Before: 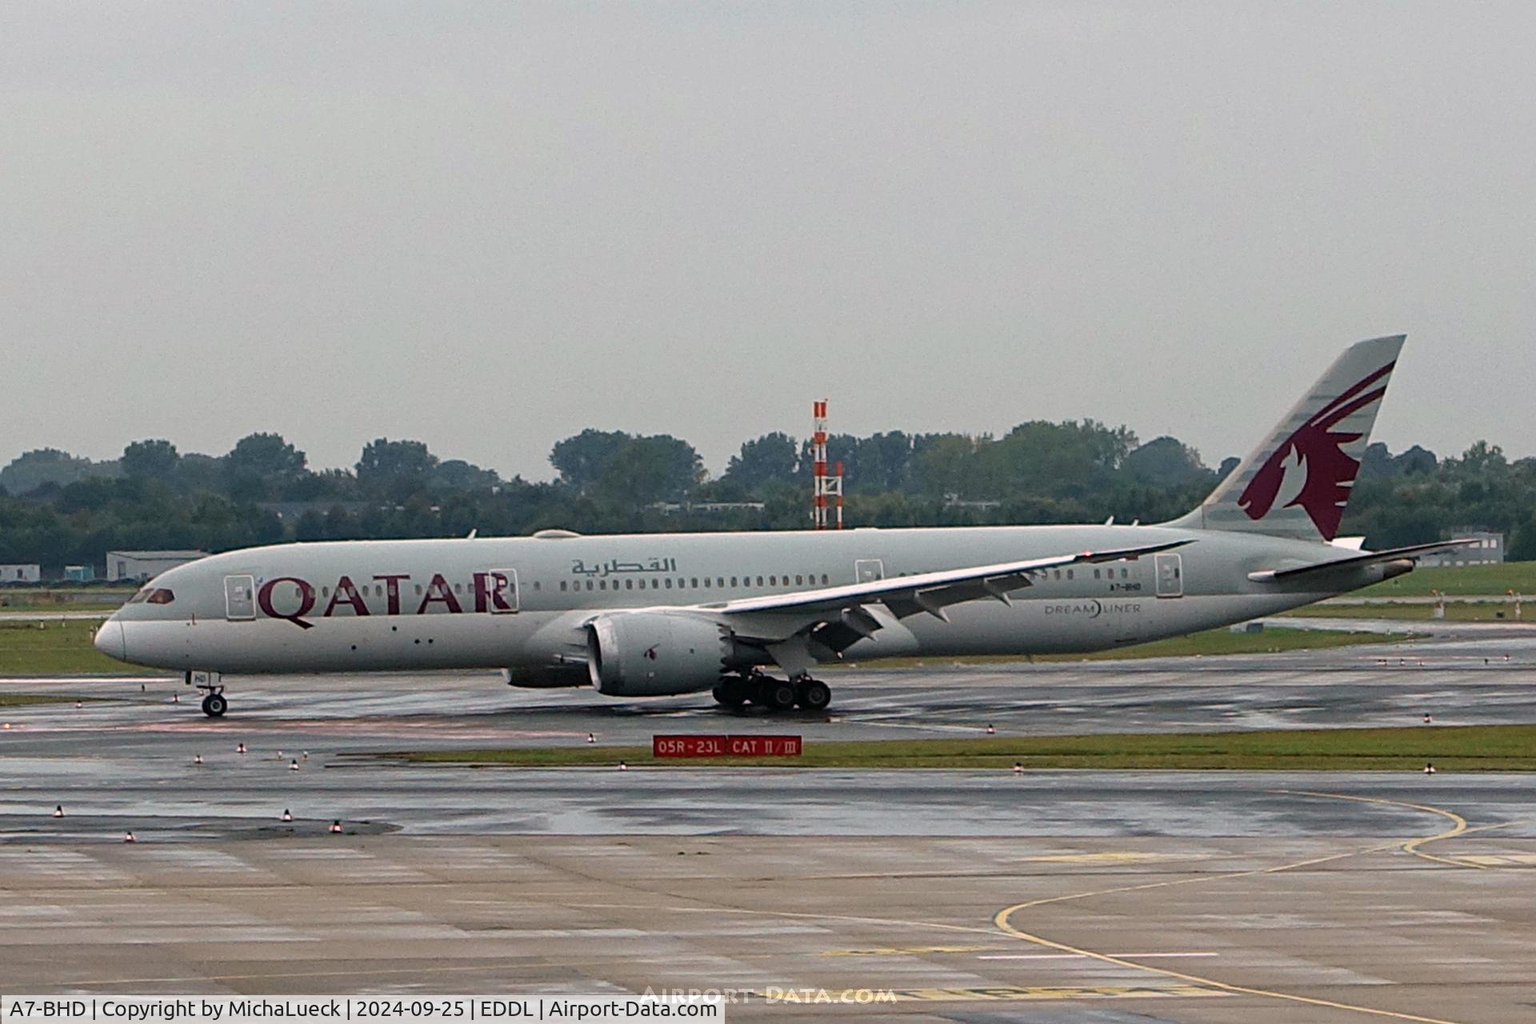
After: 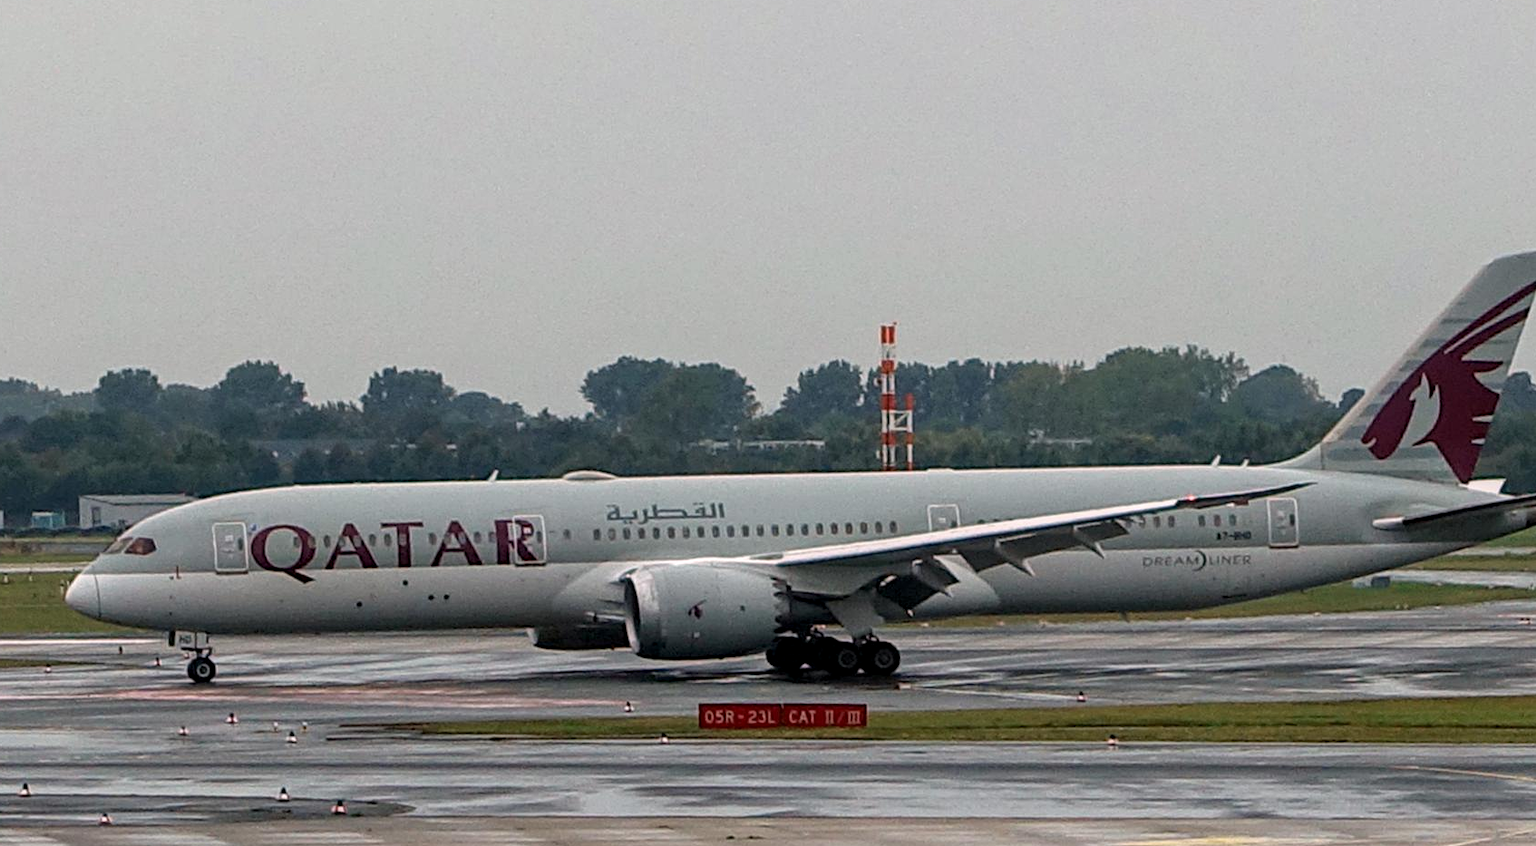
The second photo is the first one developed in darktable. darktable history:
crop and rotate: left 2.405%, top 11.227%, right 9.361%, bottom 15.76%
tone equalizer: on, module defaults
local contrast: on, module defaults
